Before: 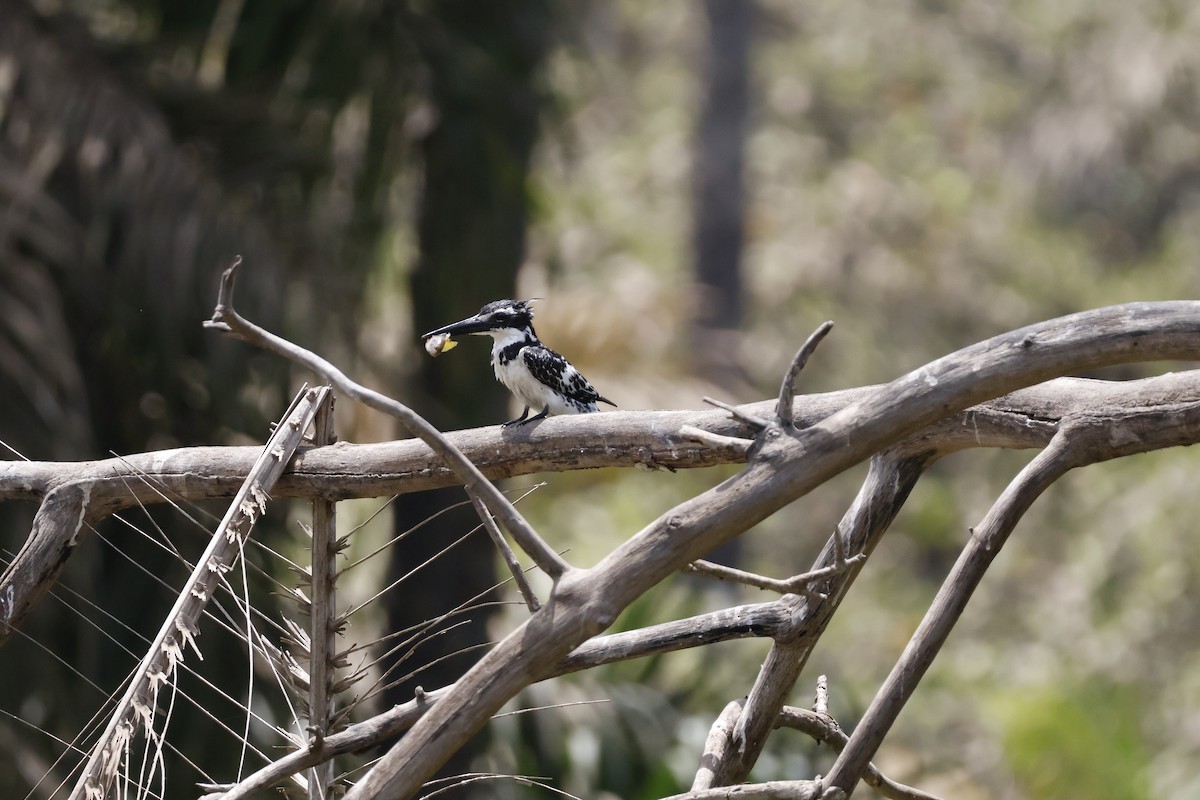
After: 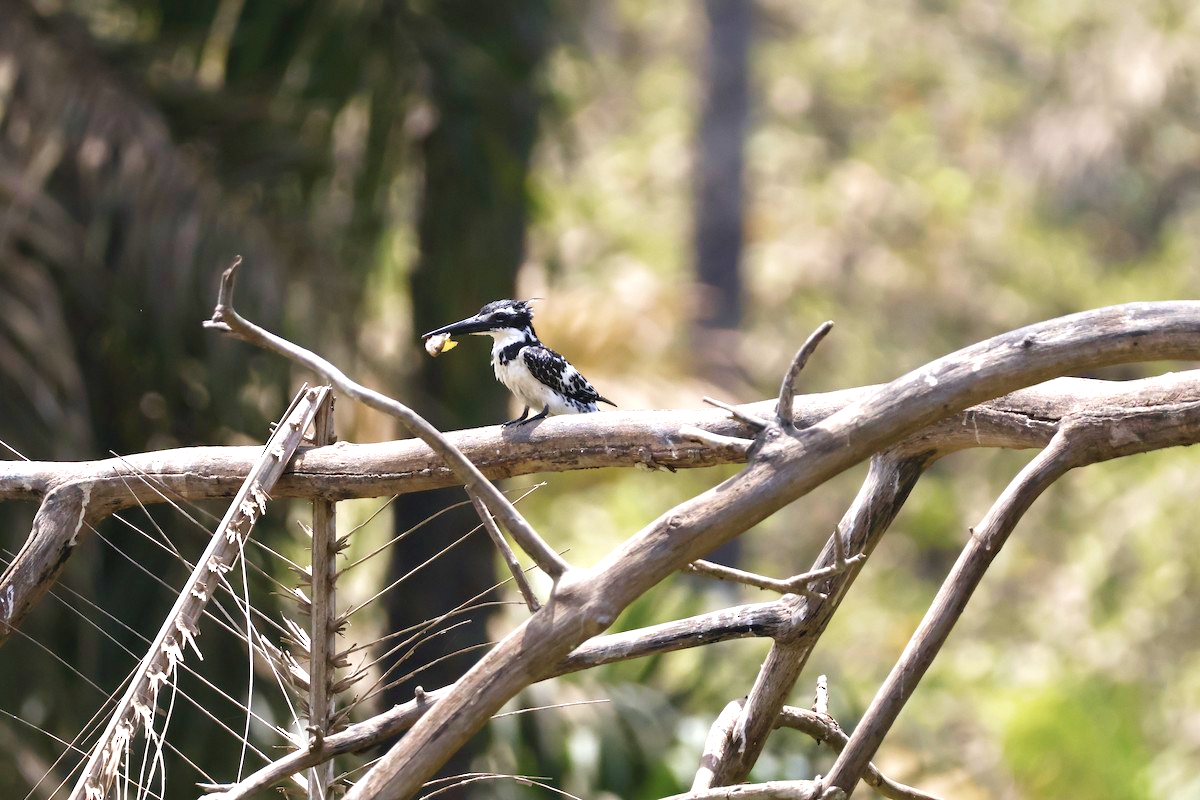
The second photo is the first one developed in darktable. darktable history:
color correction: highlights a* -0.084, highlights b* 0.101
velvia: strength 44.53%
exposure: exposure 0.741 EV, compensate highlight preservation false
